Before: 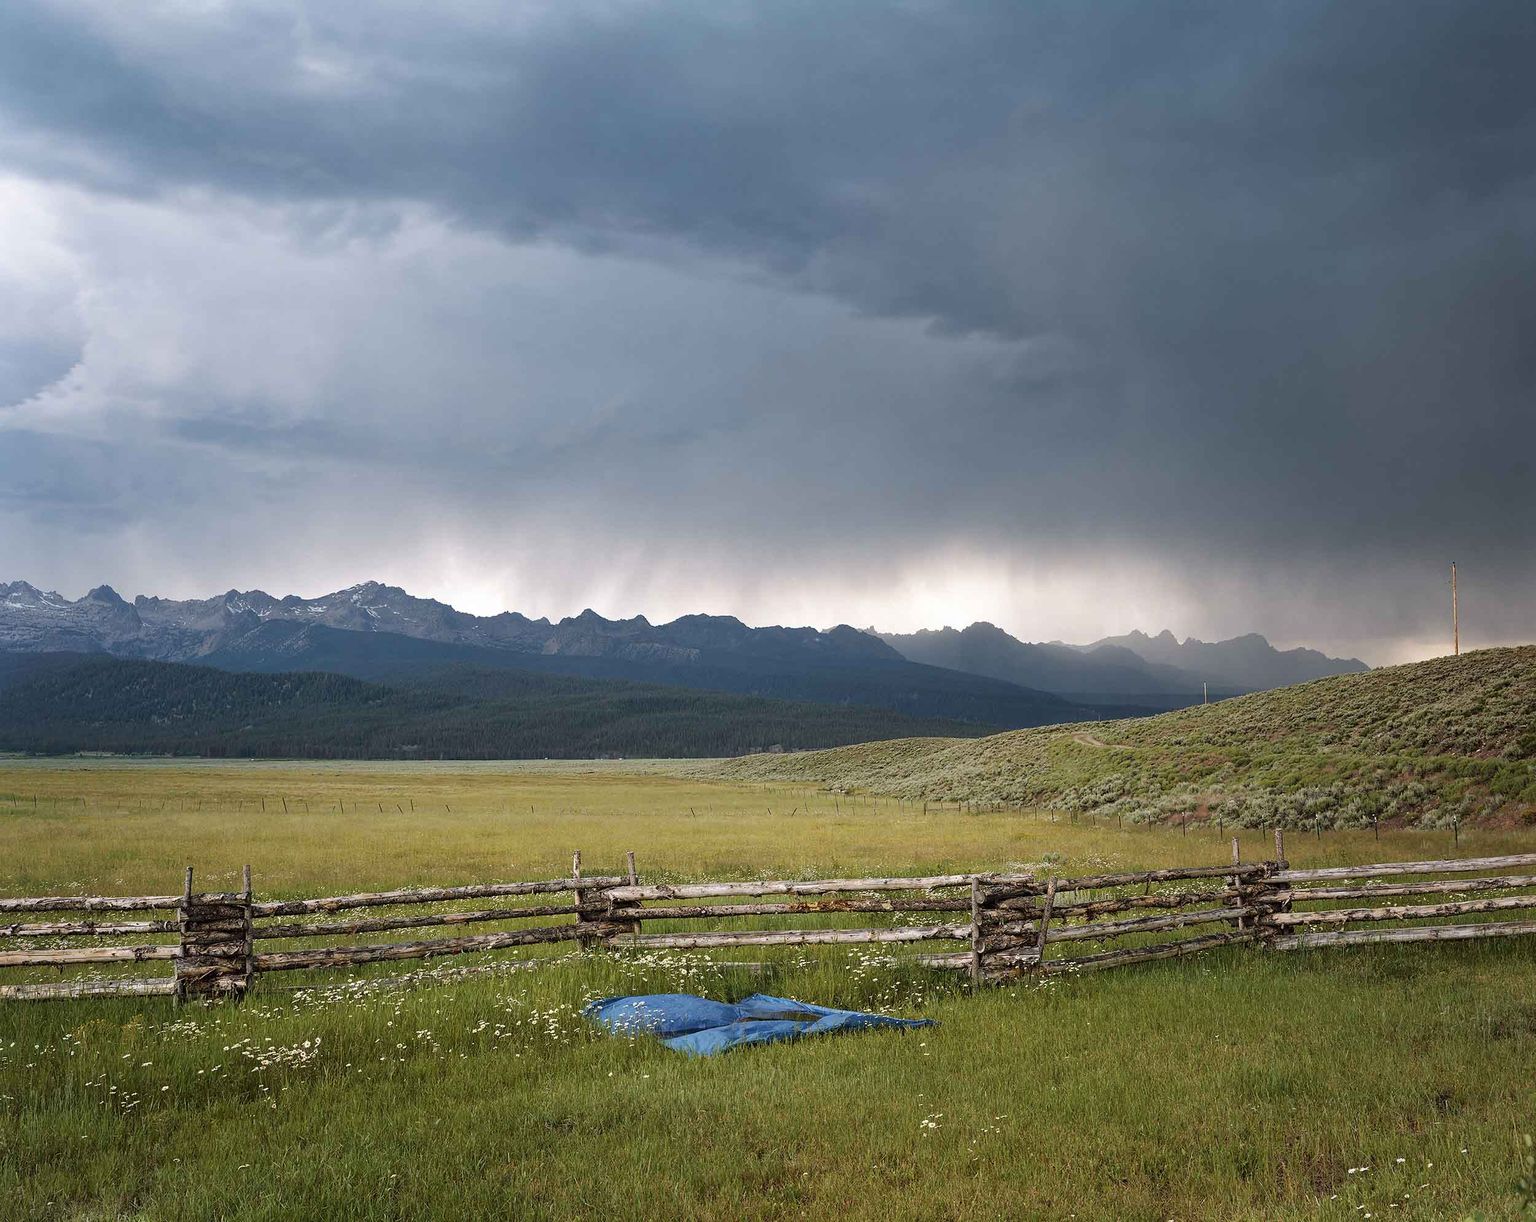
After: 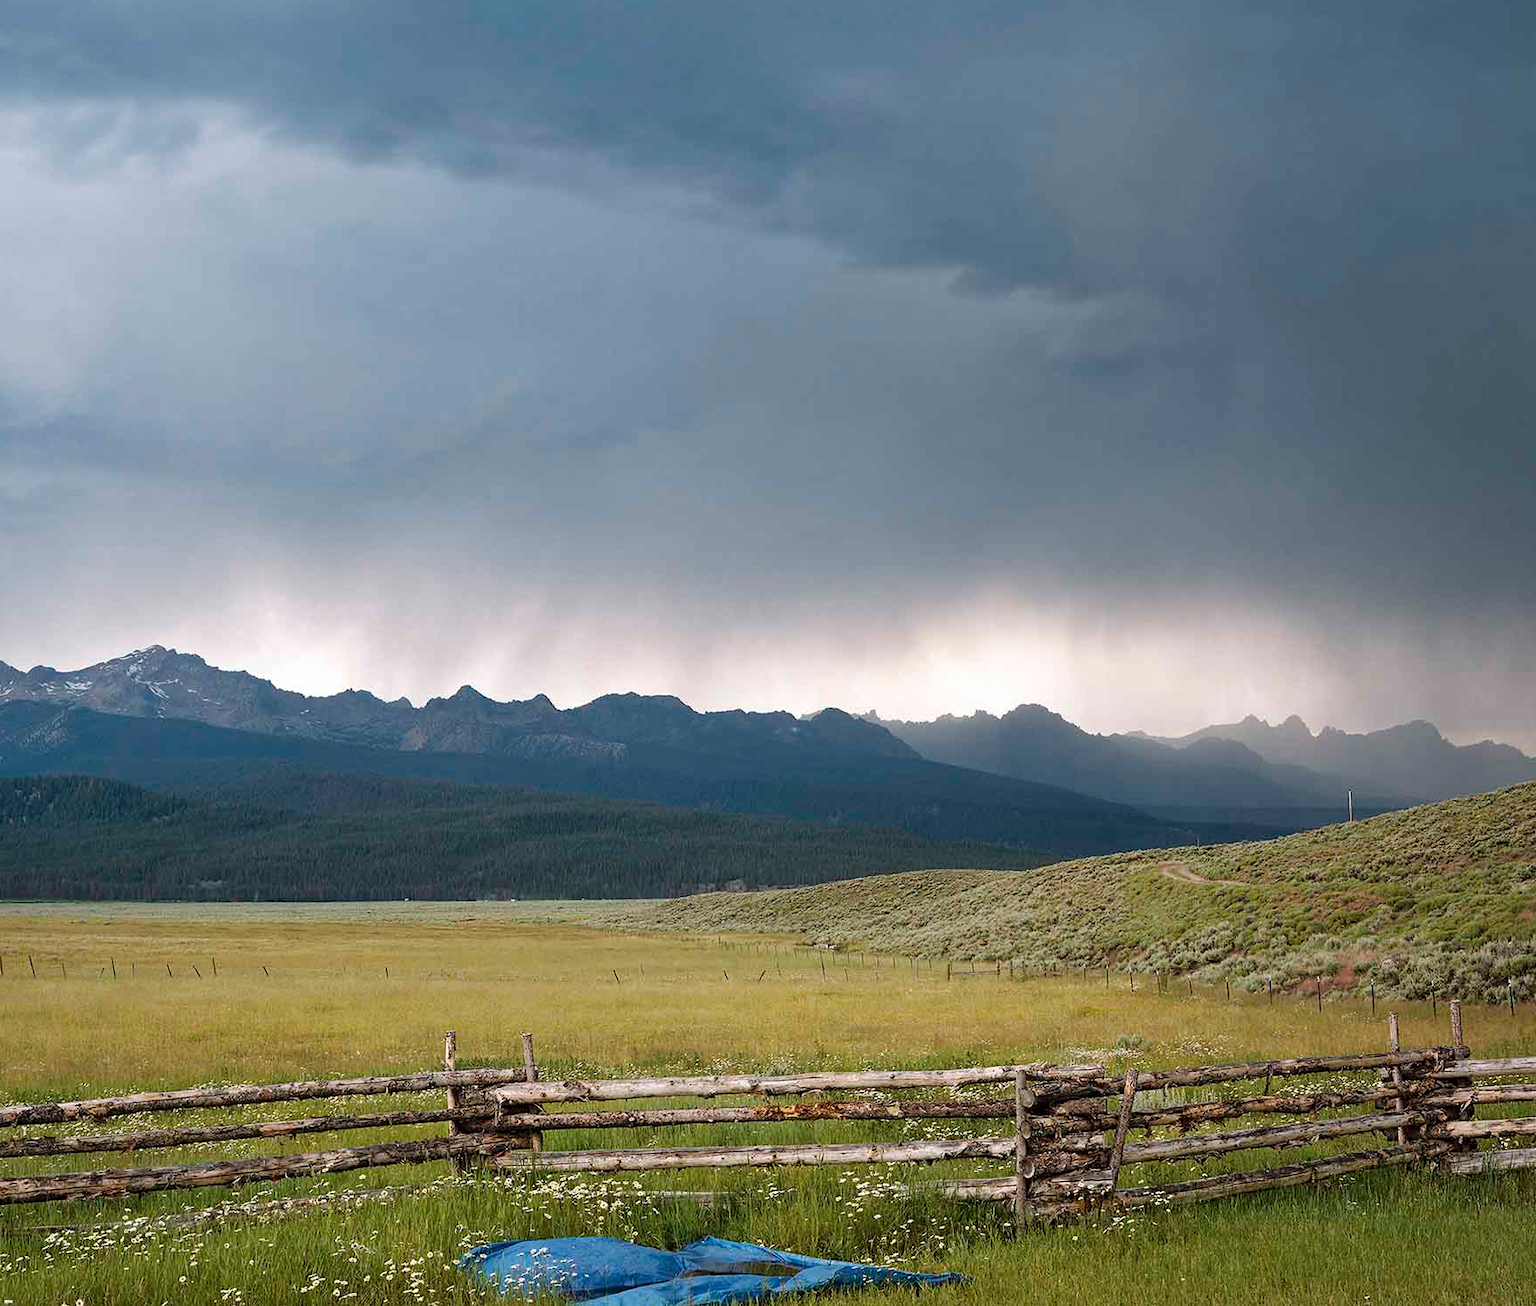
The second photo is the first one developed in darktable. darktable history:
crop and rotate: left 17.129%, top 10.674%, right 12.998%, bottom 14.628%
